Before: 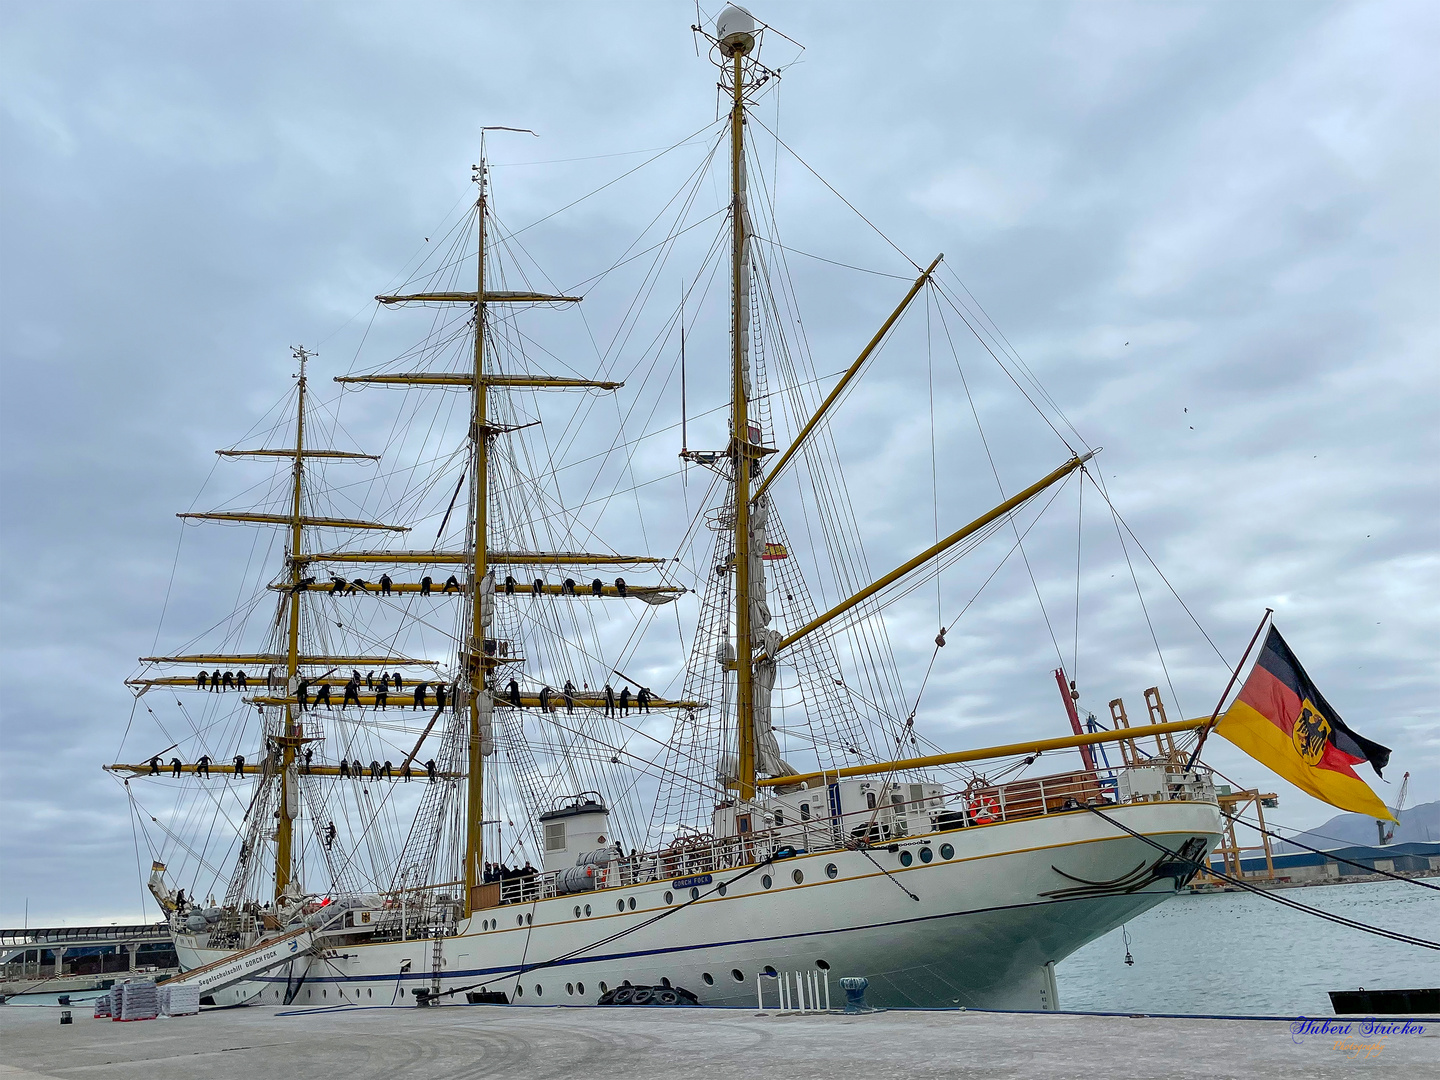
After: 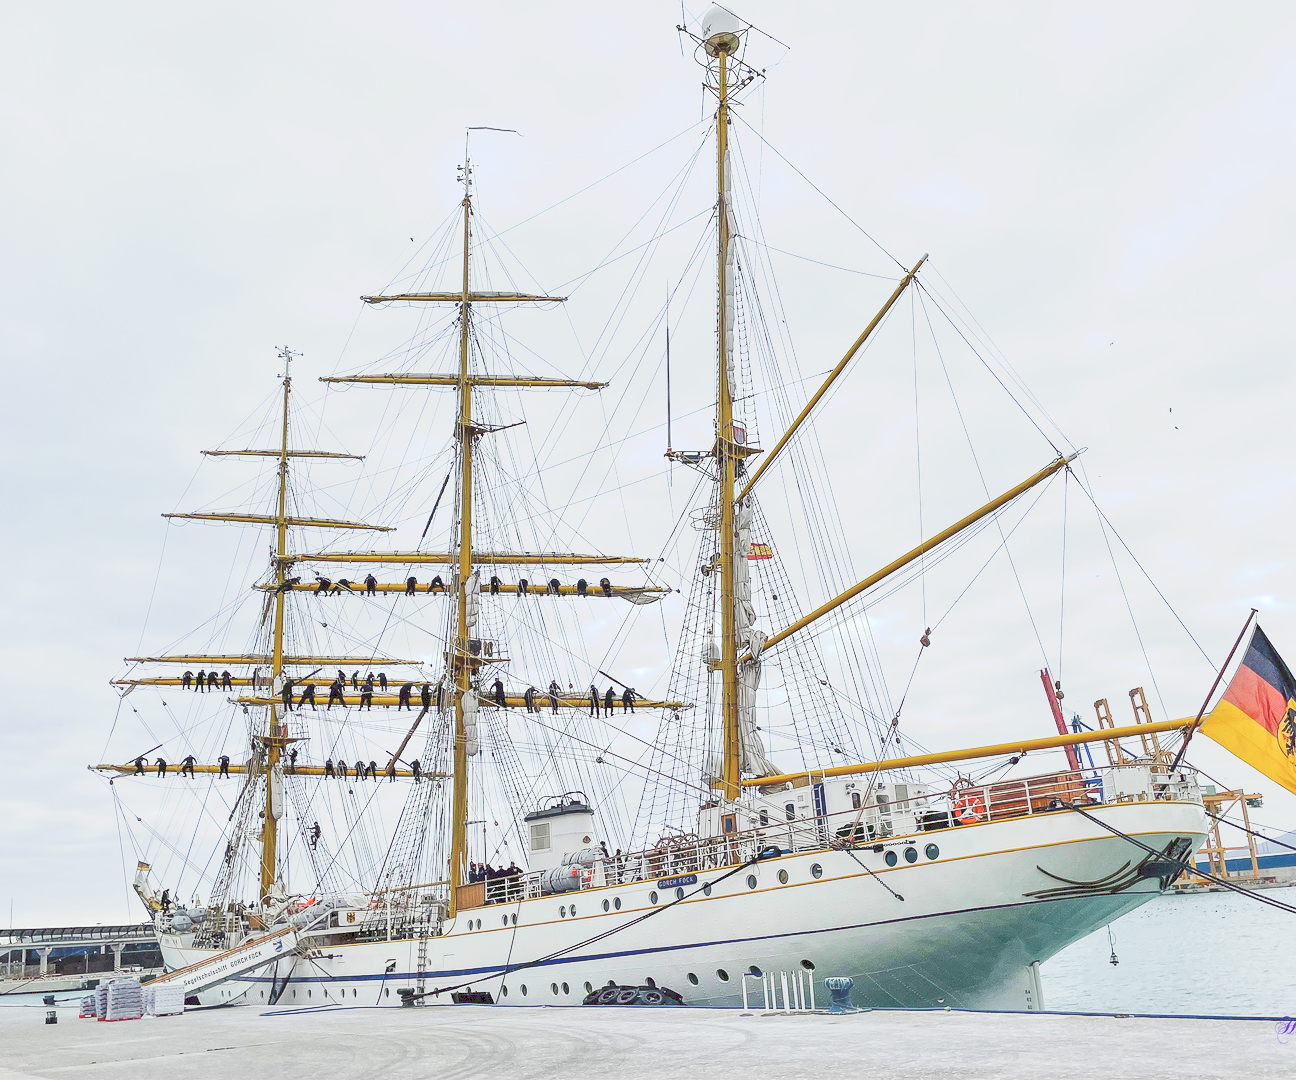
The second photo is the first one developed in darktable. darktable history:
tone curve: curves: ch0 [(0, 0) (0.003, 0.202) (0.011, 0.205) (0.025, 0.222) (0.044, 0.258) (0.069, 0.298) (0.1, 0.321) (0.136, 0.333) (0.177, 0.38) (0.224, 0.439) (0.277, 0.51) (0.335, 0.594) (0.399, 0.675) (0.468, 0.743) (0.543, 0.805) (0.623, 0.861) (0.709, 0.905) (0.801, 0.931) (0.898, 0.941) (1, 1)], preserve colors none
crop and rotate: left 1.102%, right 8.852%
